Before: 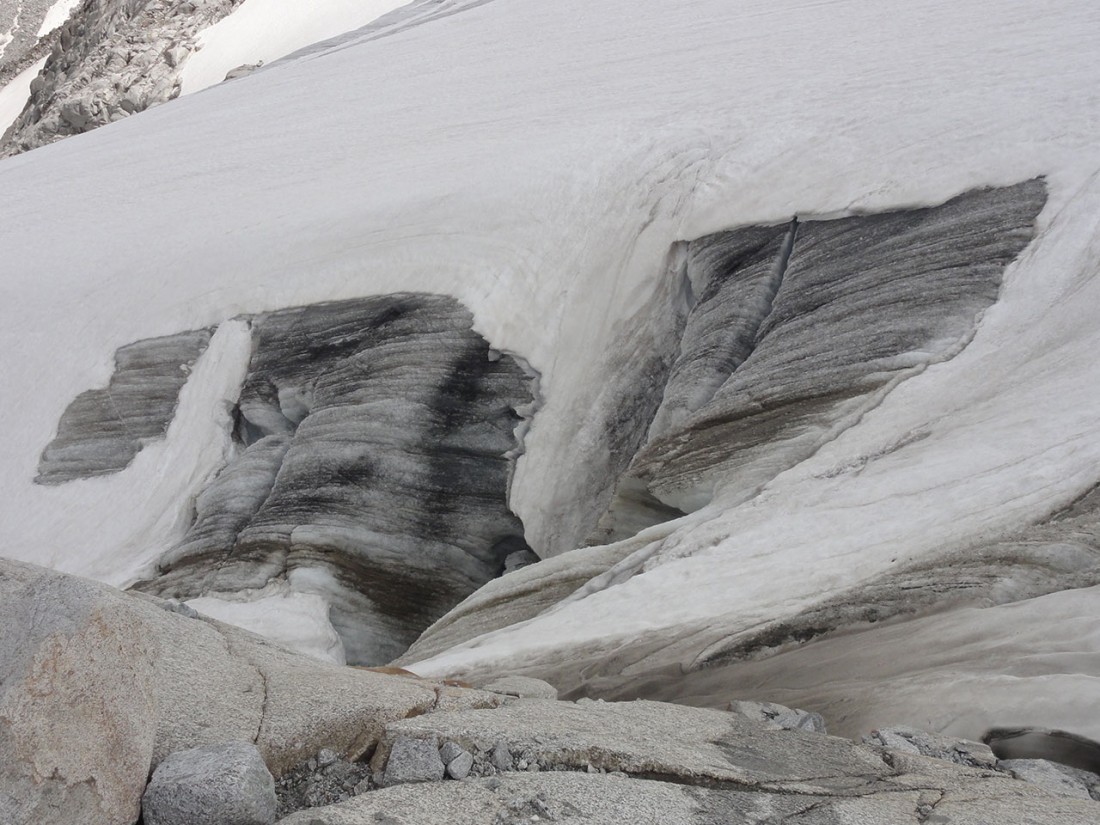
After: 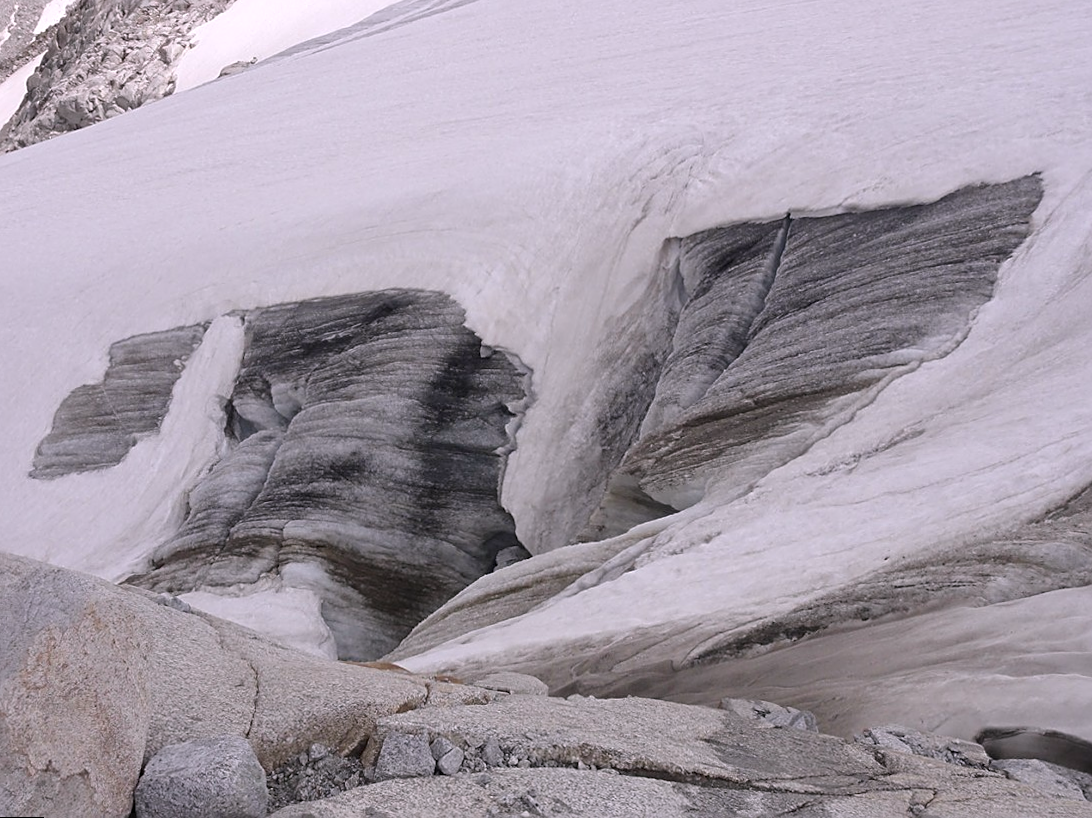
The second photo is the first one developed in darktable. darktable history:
white balance: red 1.05, blue 1.072
rotate and perspective: rotation 0.192°, lens shift (horizontal) -0.015, crop left 0.005, crop right 0.996, crop top 0.006, crop bottom 0.99
sharpen: on, module defaults
